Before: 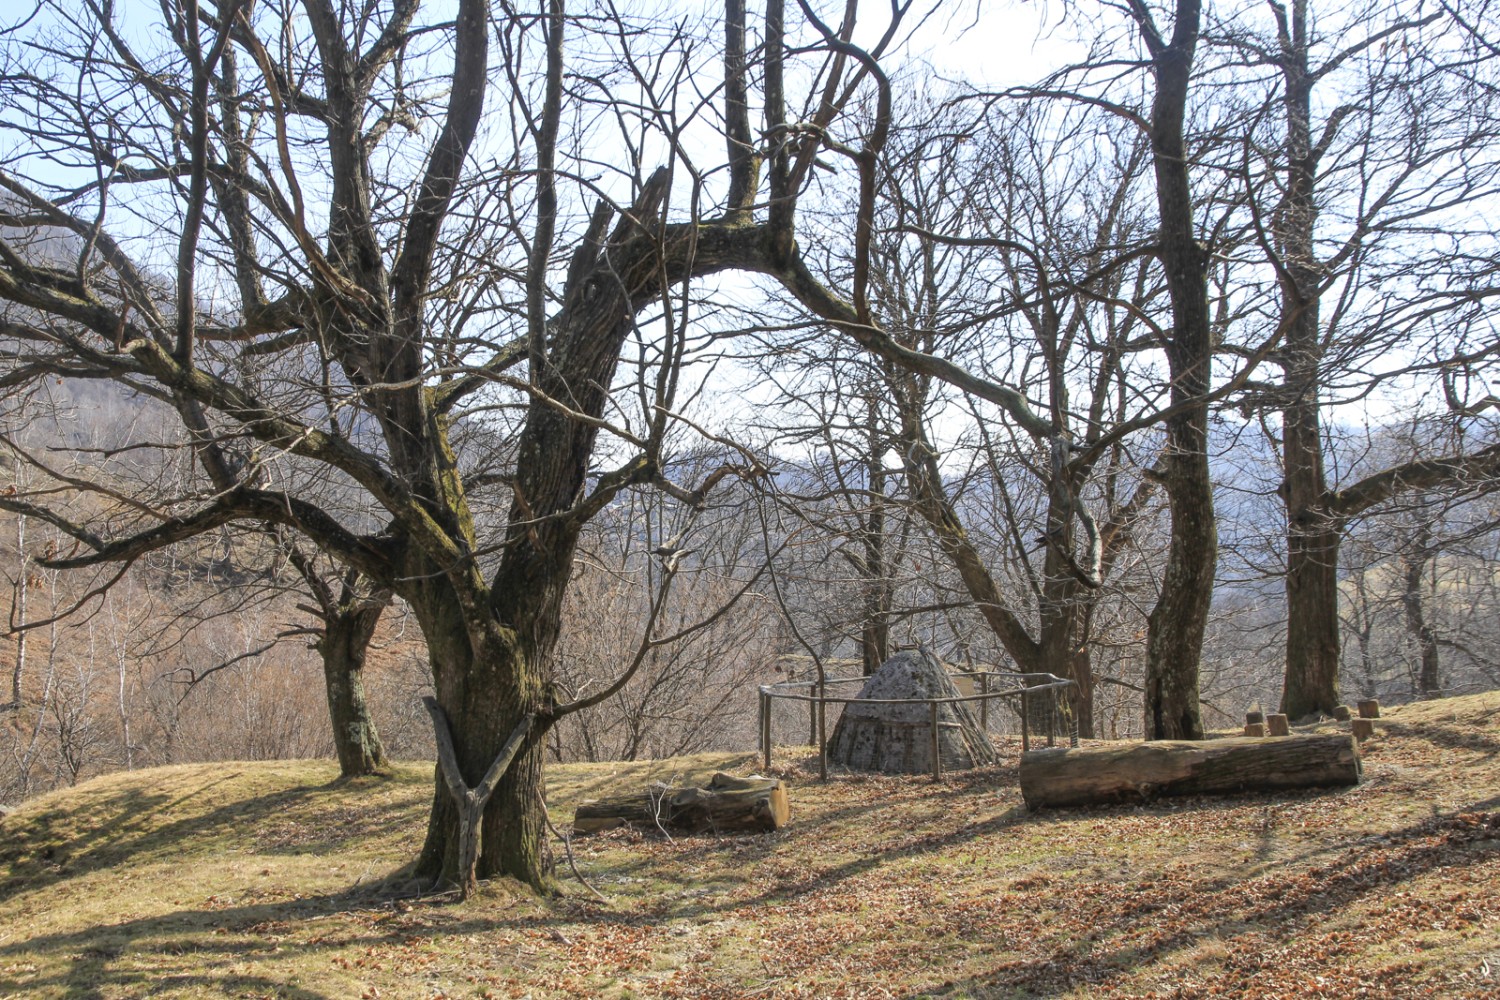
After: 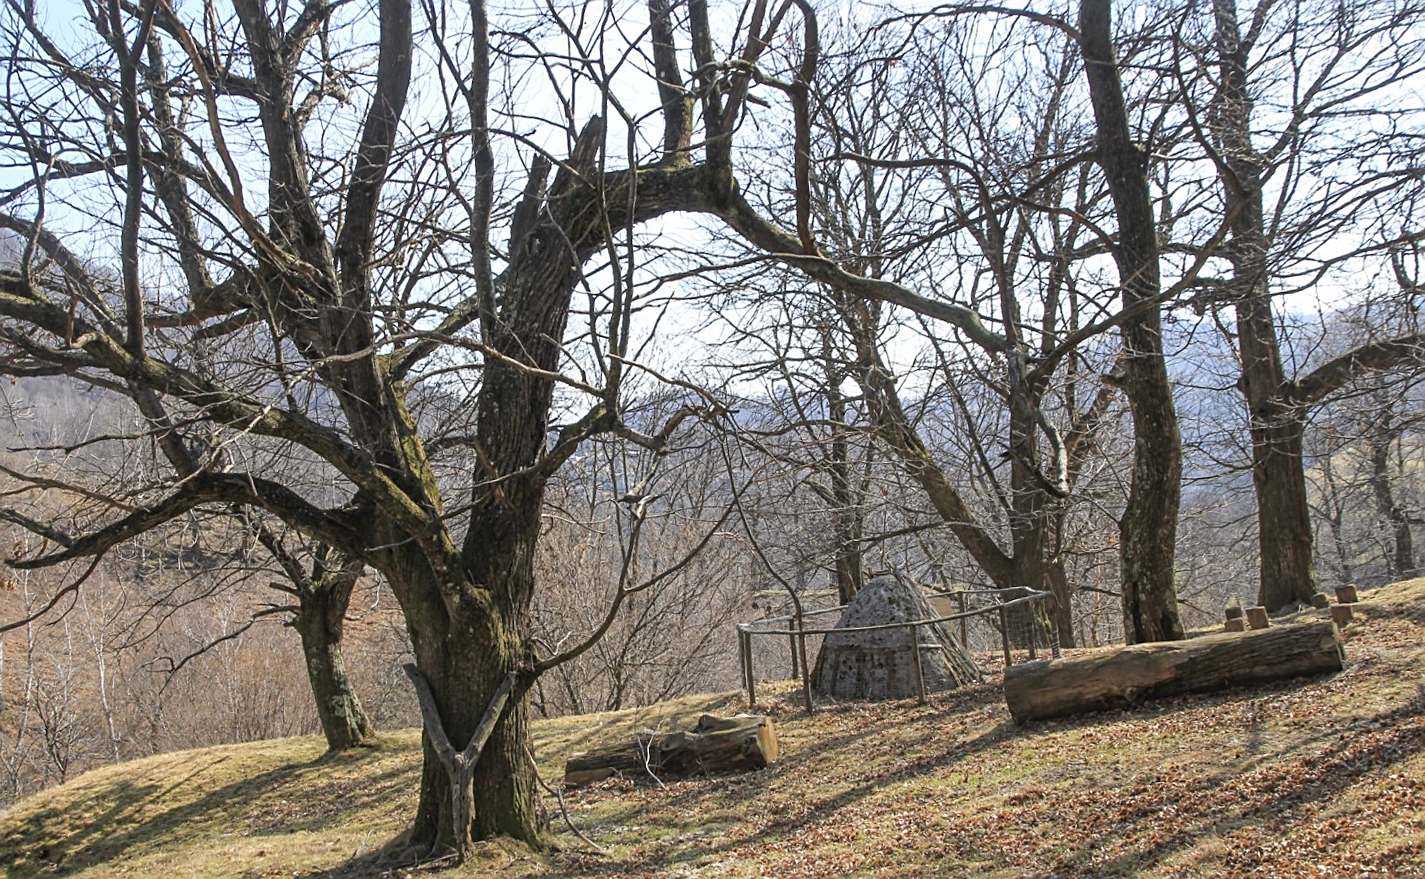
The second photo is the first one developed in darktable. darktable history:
sharpen: on, module defaults
rotate and perspective: rotation -5°, crop left 0.05, crop right 0.952, crop top 0.11, crop bottom 0.89
color balance: output saturation 98.5%
